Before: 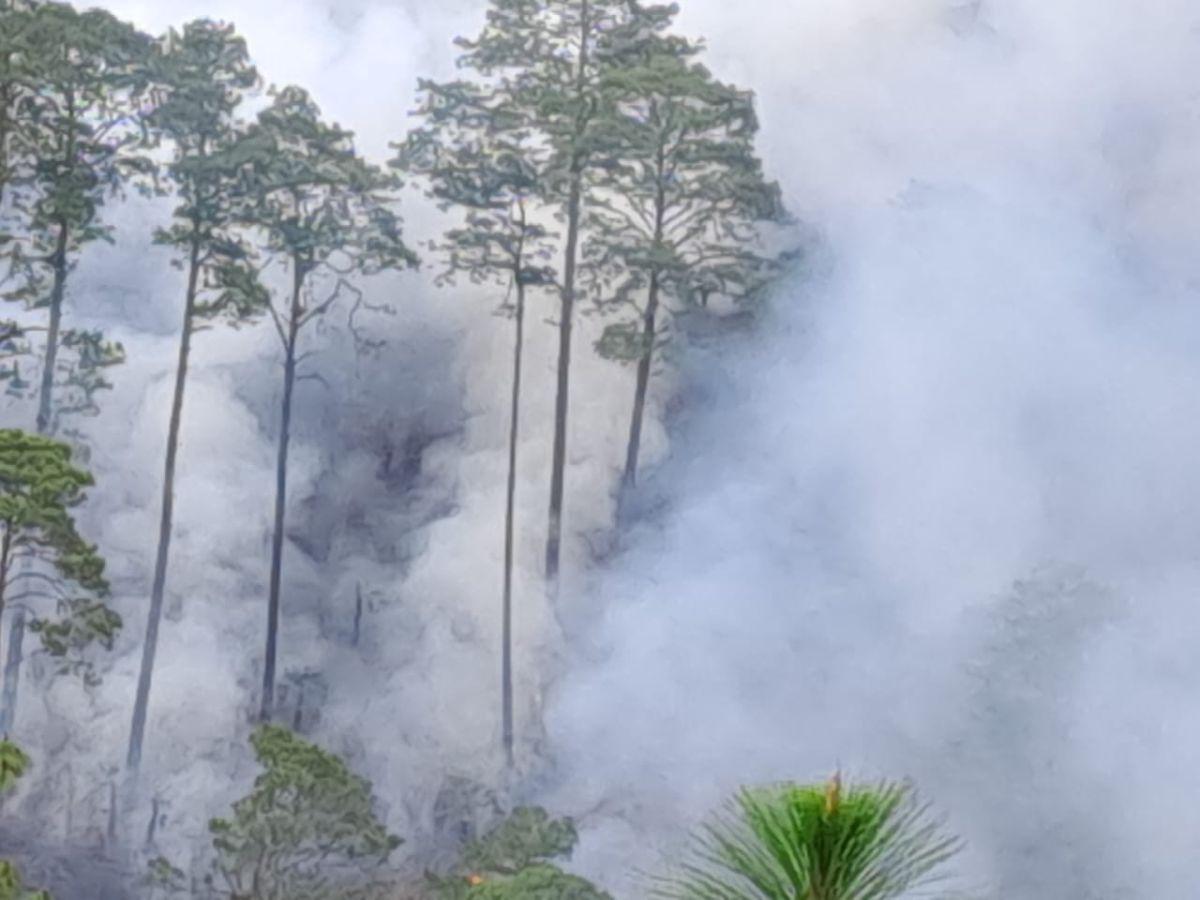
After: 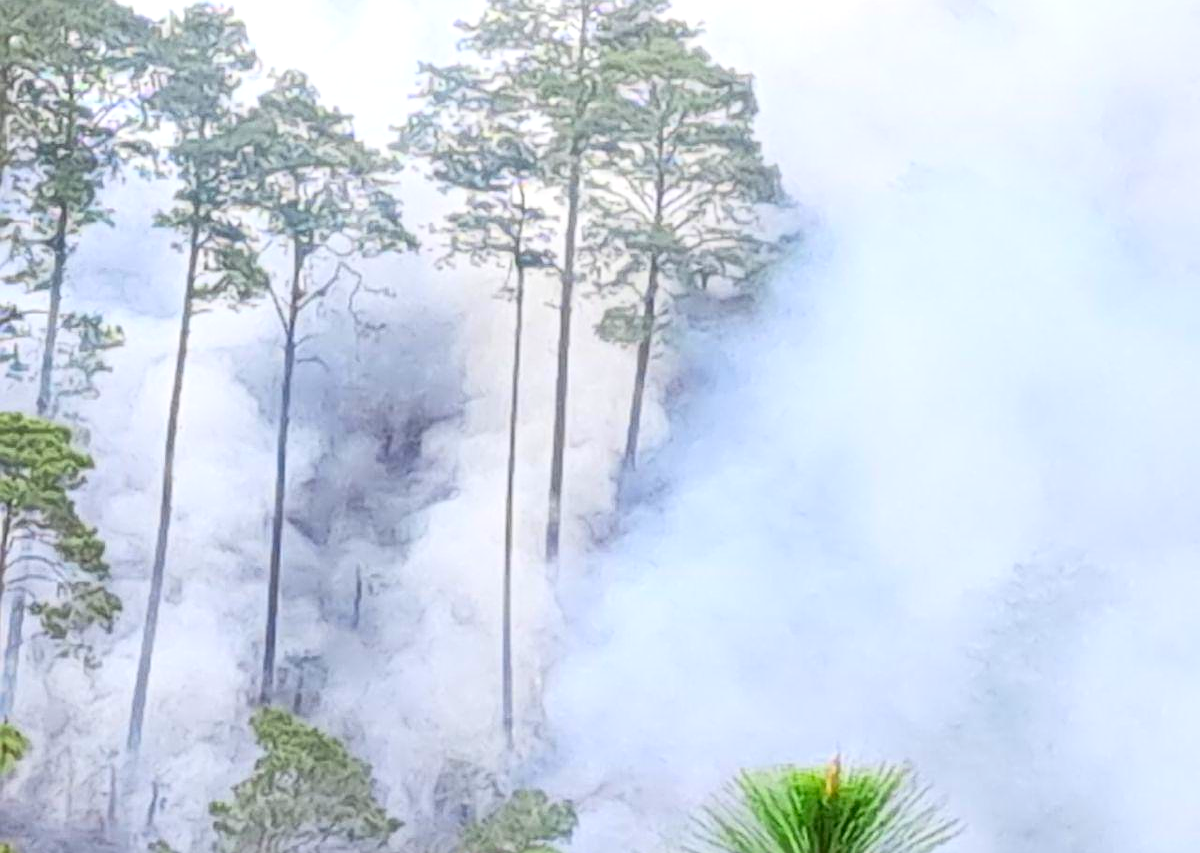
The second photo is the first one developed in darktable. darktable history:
crop and rotate: top 1.99%, bottom 3.122%
contrast brightness saturation: contrast 0.196, brightness 0.168, saturation 0.225
tone equalizer: -8 EV -0.405 EV, -7 EV -0.418 EV, -6 EV -0.298 EV, -5 EV -0.226 EV, -3 EV 0.217 EV, -2 EV 0.339 EV, -1 EV 0.386 EV, +0 EV 0.422 EV, smoothing diameter 24.95%, edges refinement/feathering 7.17, preserve details guided filter
sharpen: on, module defaults
